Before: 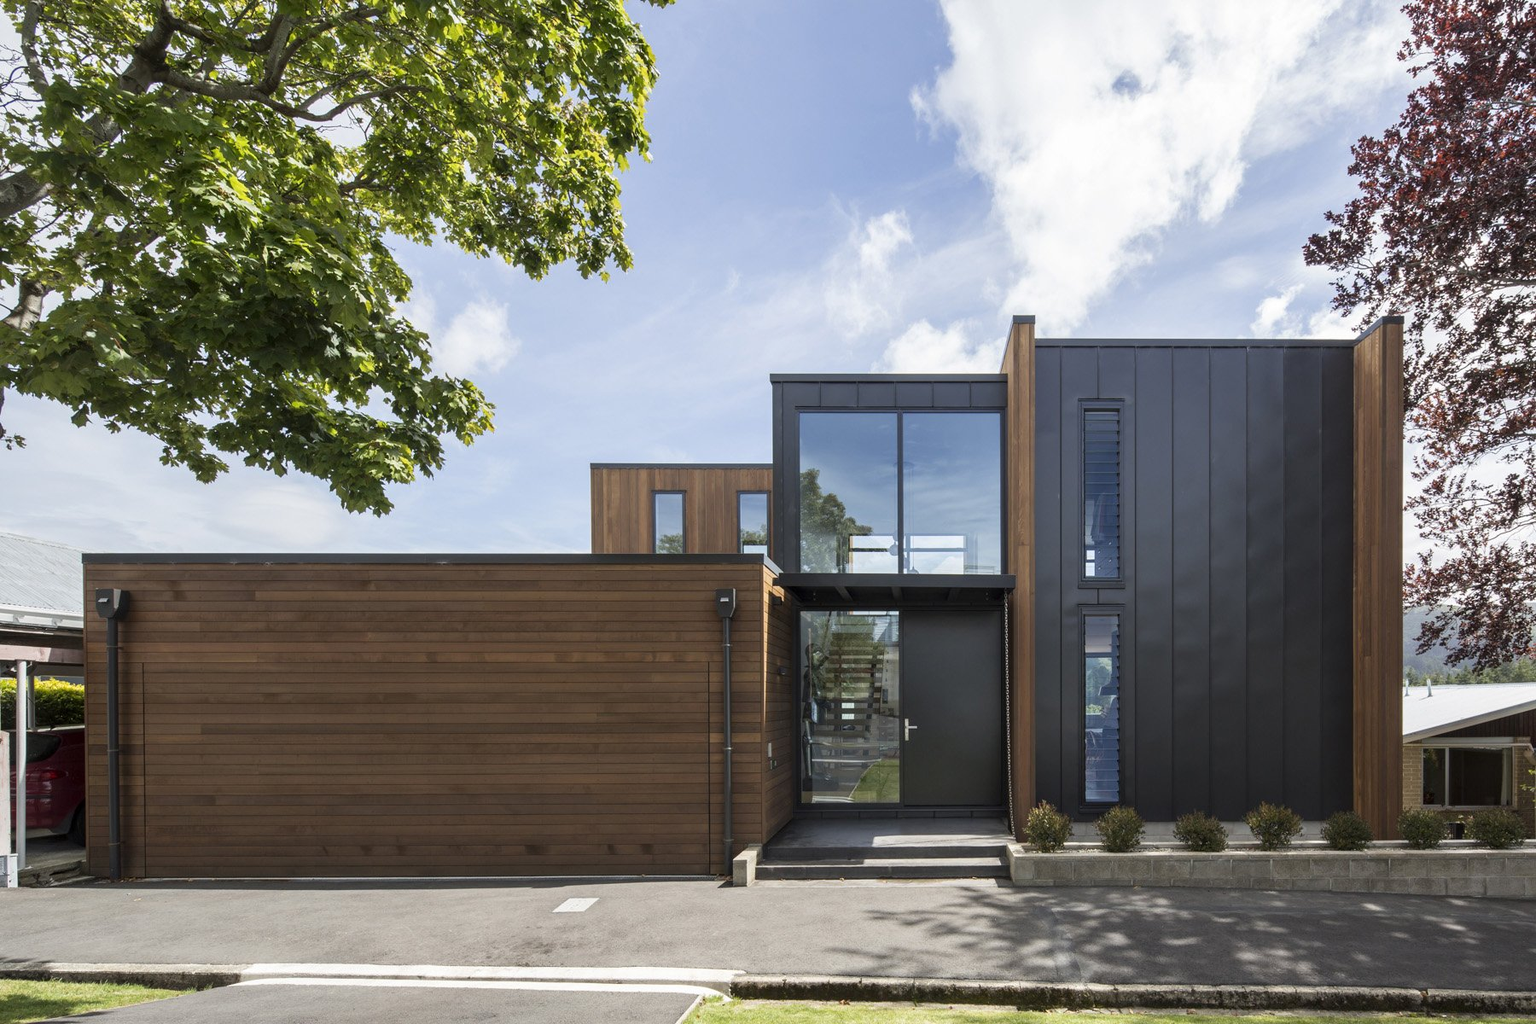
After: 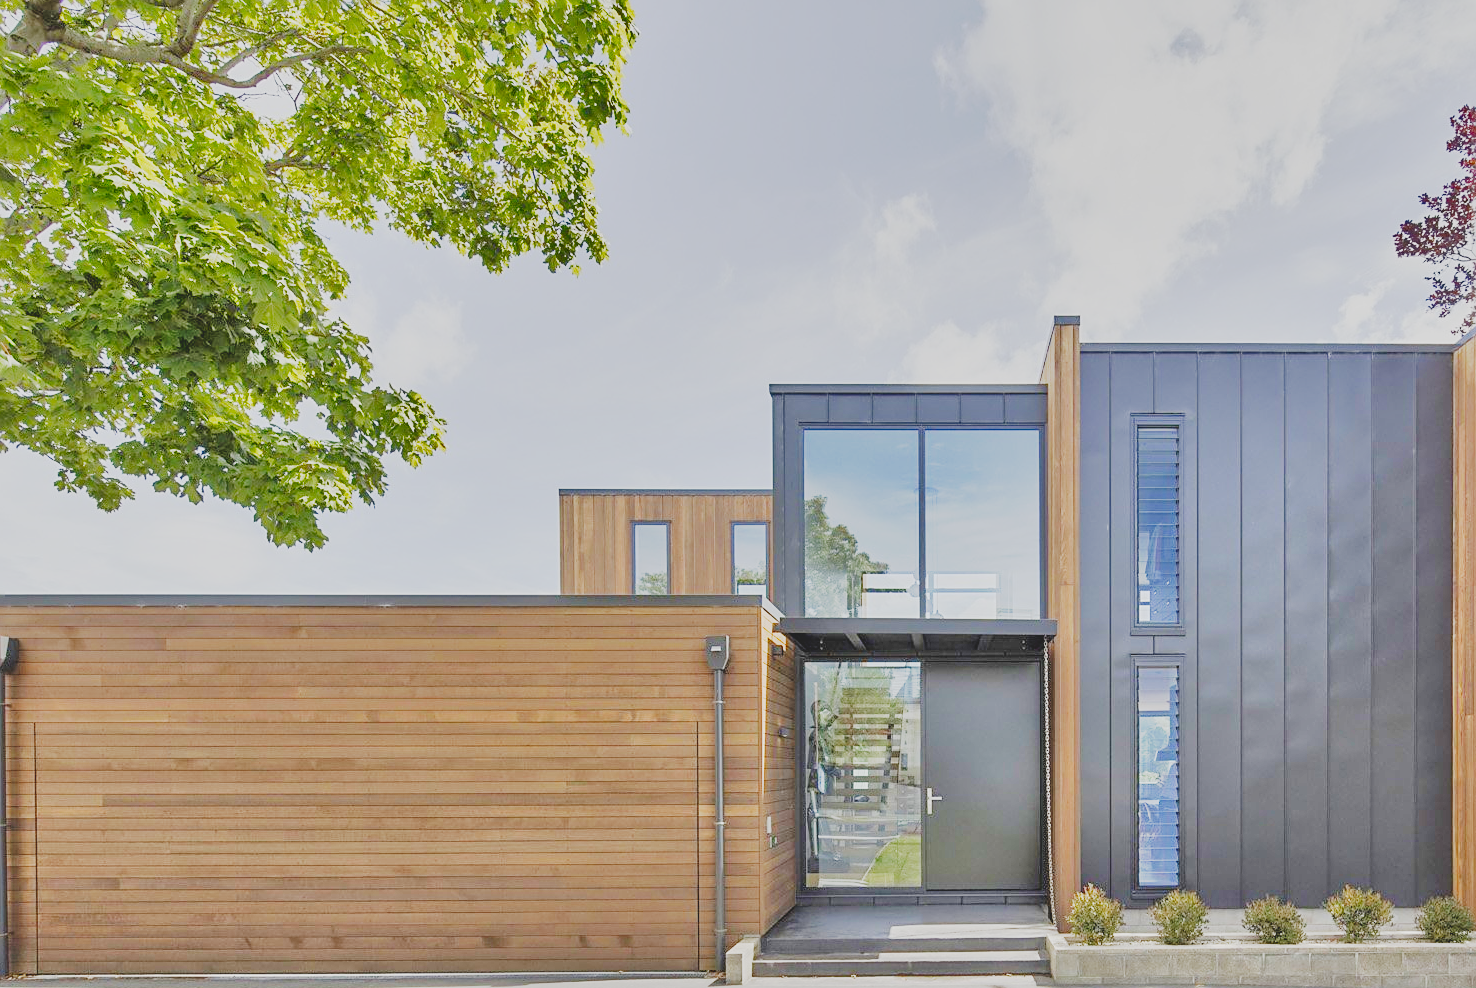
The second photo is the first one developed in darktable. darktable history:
crop and rotate: left 7.435%, top 4.528%, right 10.561%, bottom 13.118%
sharpen: on, module defaults
shadows and highlights: shadows color adjustment 97.66%, soften with gaussian
contrast brightness saturation: contrast -0.274
base curve: curves: ch0 [(0, 0) (0, 0.001) (0.001, 0.001) (0.004, 0.002) (0.007, 0.004) (0.015, 0.013) (0.033, 0.045) (0.052, 0.096) (0.075, 0.17) (0.099, 0.241) (0.163, 0.42) (0.219, 0.55) (0.259, 0.616) (0.327, 0.722) (0.365, 0.765) (0.522, 0.873) (0.547, 0.881) (0.689, 0.919) (0.826, 0.952) (1, 1)], preserve colors none
exposure: black level correction 0, exposure 0.5 EV, compensate exposure bias true, compensate highlight preservation false
tone equalizer: -7 EV 0.15 EV, -6 EV 0.584 EV, -5 EV 1.16 EV, -4 EV 1.34 EV, -3 EV 1.13 EV, -2 EV 0.6 EV, -1 EV 0.162 EV
